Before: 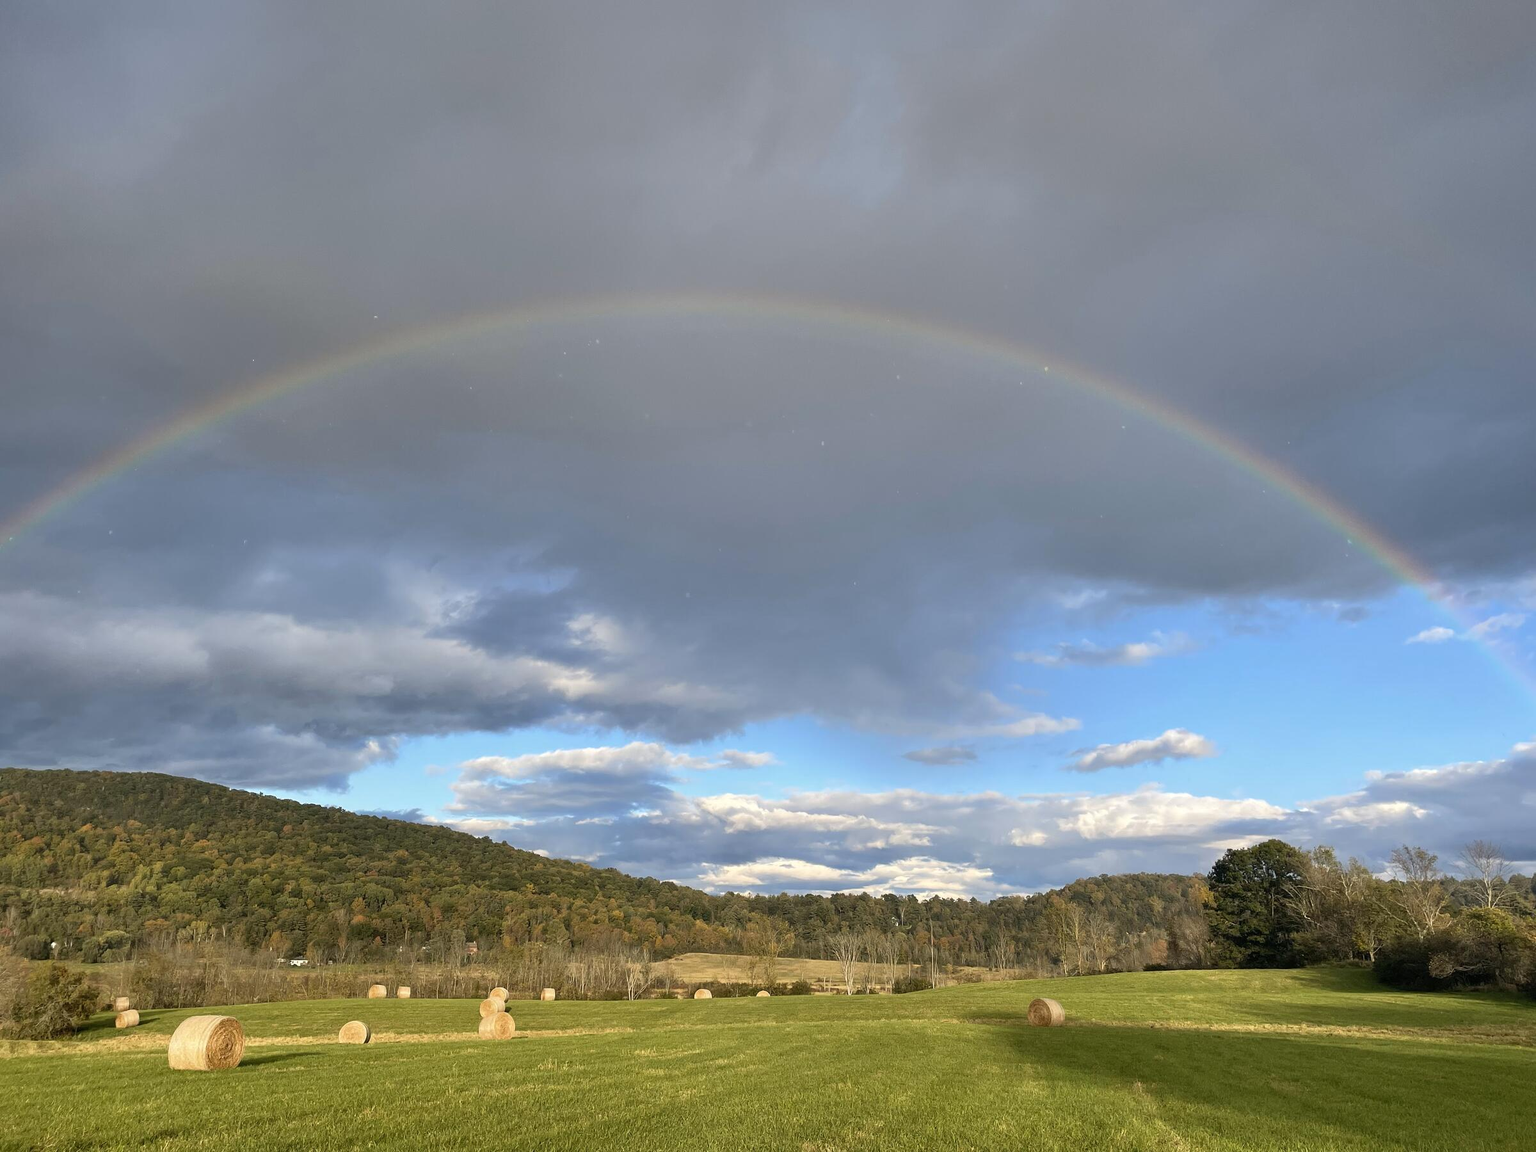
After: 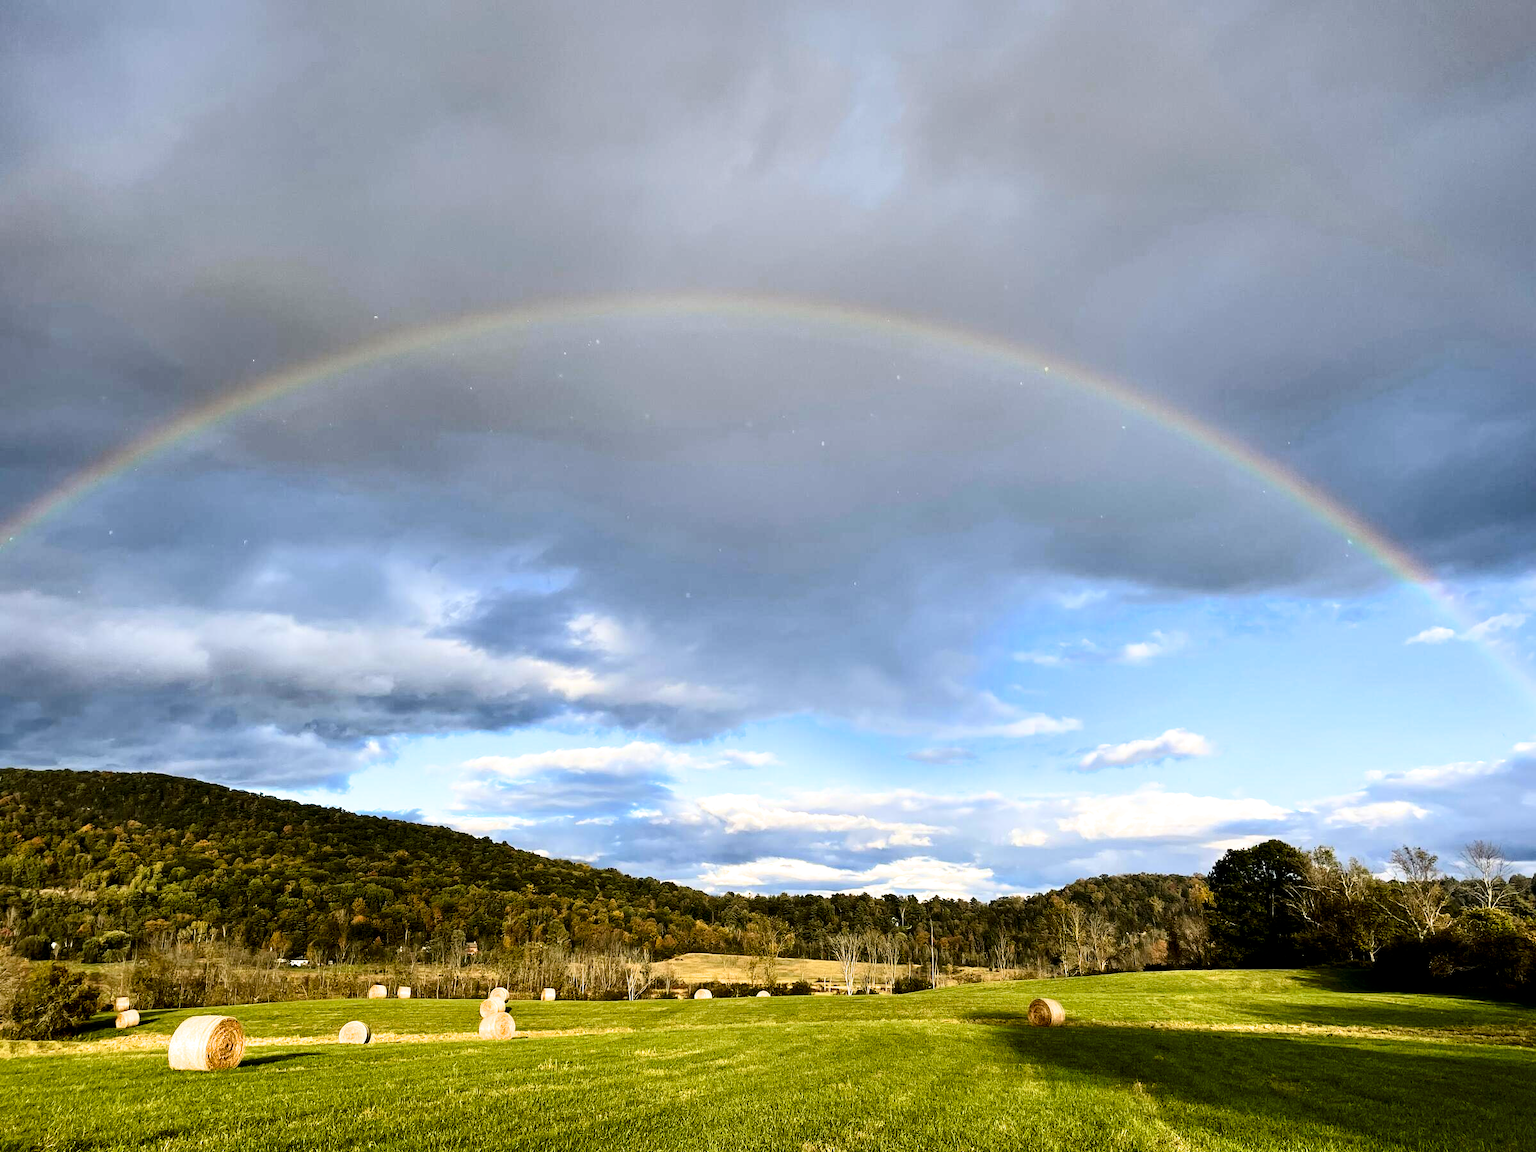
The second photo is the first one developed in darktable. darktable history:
color balance rgb: perceptual saturation grading › global saturation 18.675%, perceptual brilliance grading › mid-tones 10.461%, perceptual brilliance grading › shadows 14.596%
contrast brightness saturation: contrast 0.217, brightness -0.191, saturation 0.239
filmic rgb: black relative exposure -3.61 EV, white relative exposure 2.13 EV, hardness 3.64
